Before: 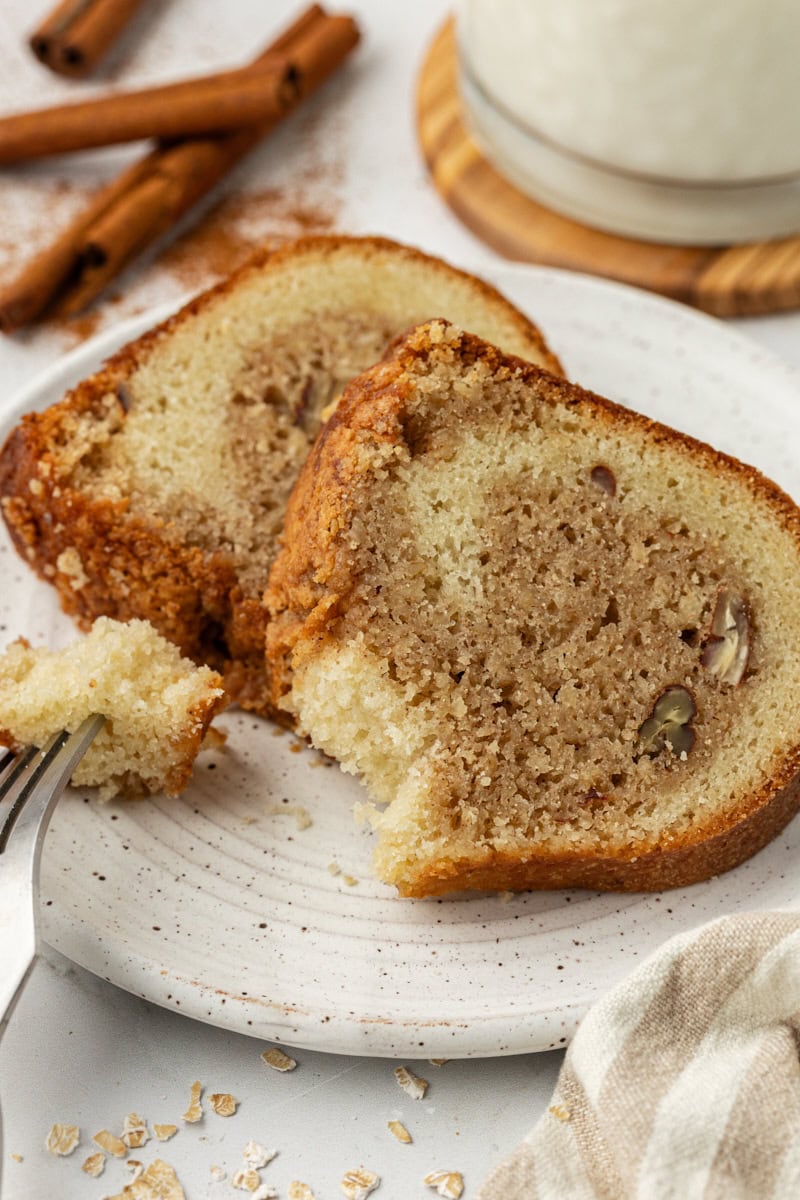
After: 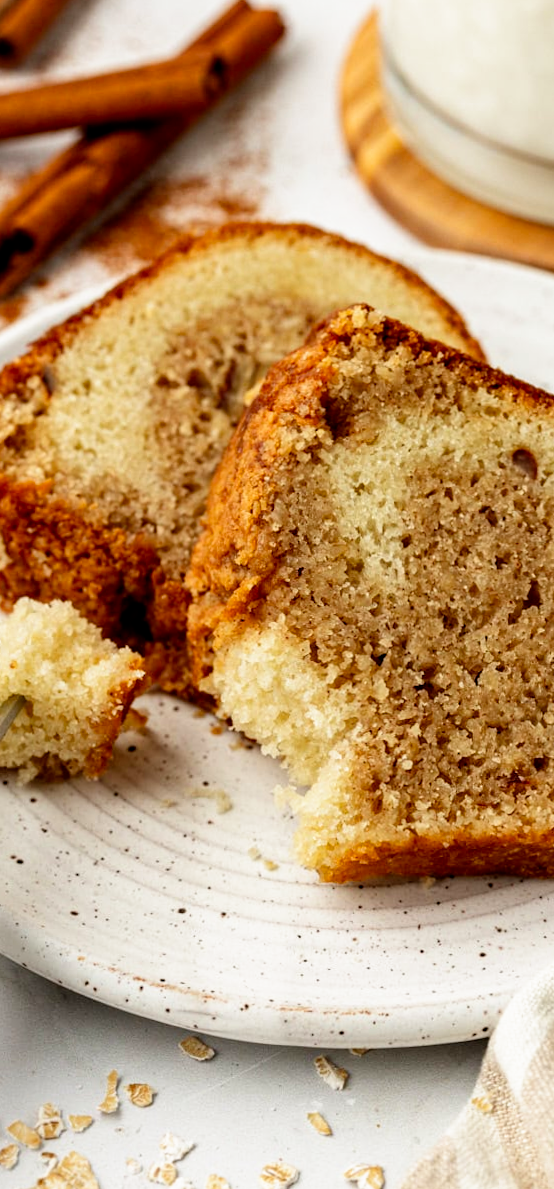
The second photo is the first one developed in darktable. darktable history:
crop and rotate: left 9.061%, right 20.142%
rotate and perspective: rotation 0.226°, lens shift (vertical) -0.042, crop left 0.023, crop right 0.982, crop top 0.006, crop bottom 0.994
filmic rgb: black relative exposure -8.7 EV, white relative exposure 2.7 EV, threshold 3 EV, target black luminance 0%, hardness 6.25, latitude 76.53%, contrast 1.326, shadows ↔ highlights balance -0.349%, preserve chrominance no, color science v4 (2020), enable highlight reconstruction true
